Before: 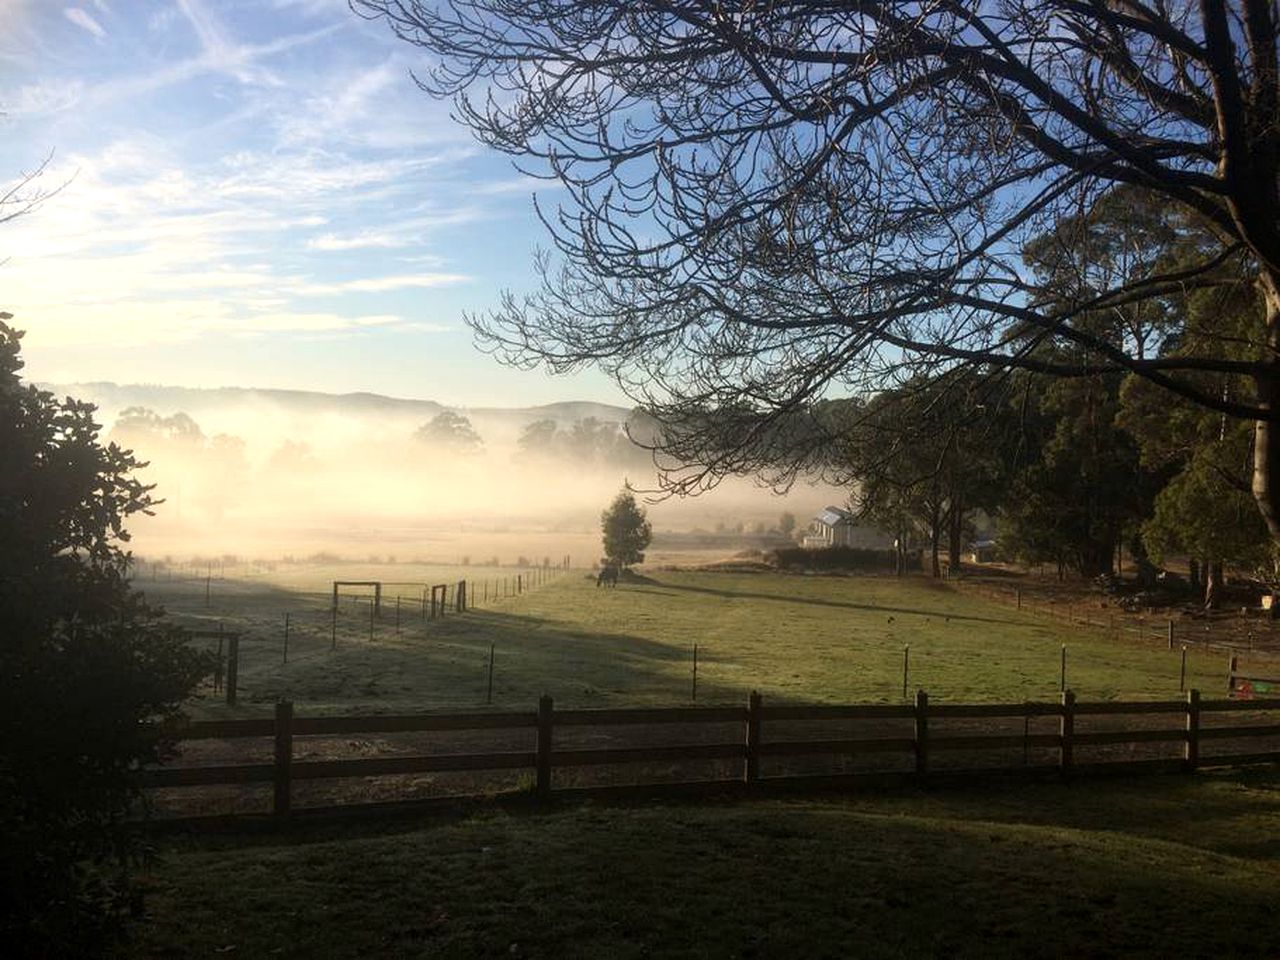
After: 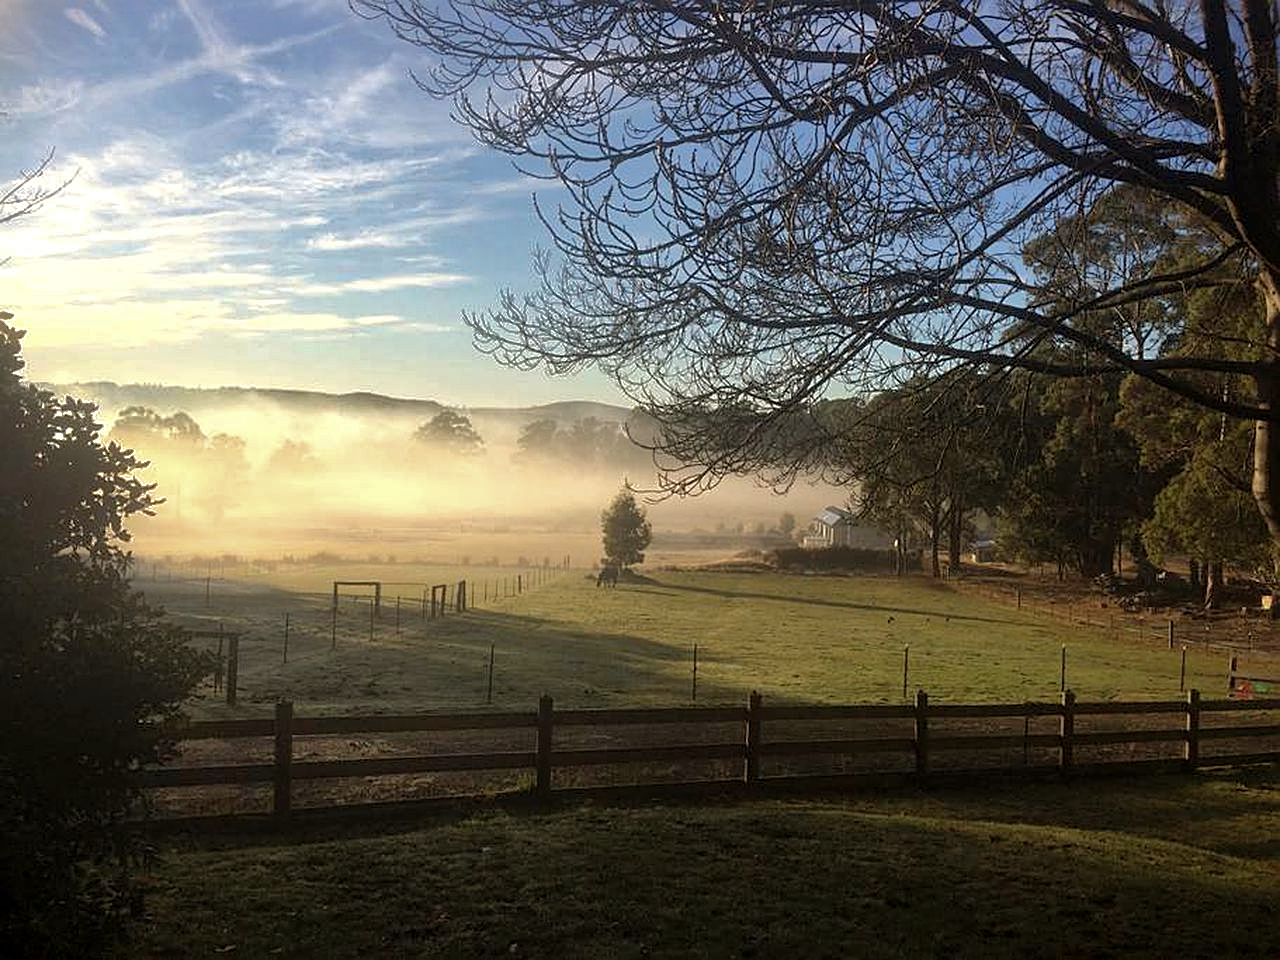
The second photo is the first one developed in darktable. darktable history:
sharpen: on, module defaults
shadows and highlights: shadows 39.56, highlights -60
color balance rgb: power › chroma 0.68%, power › hue 60°, perceptual saturation grading › global saturation 0.699%
